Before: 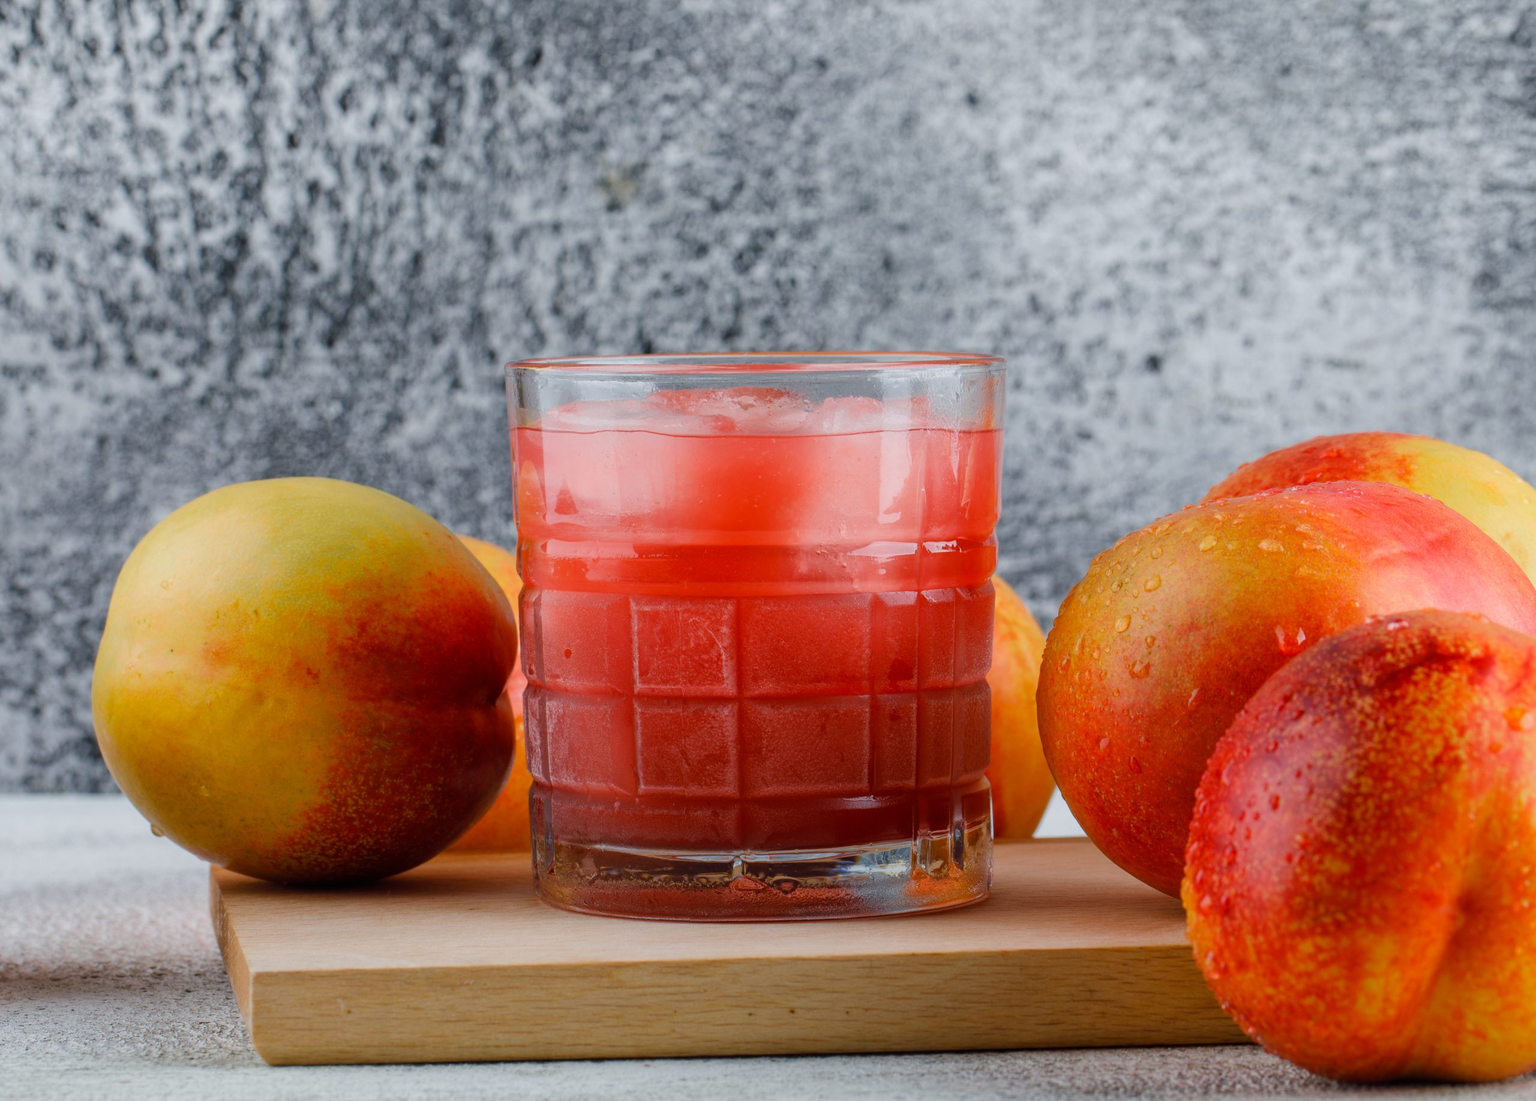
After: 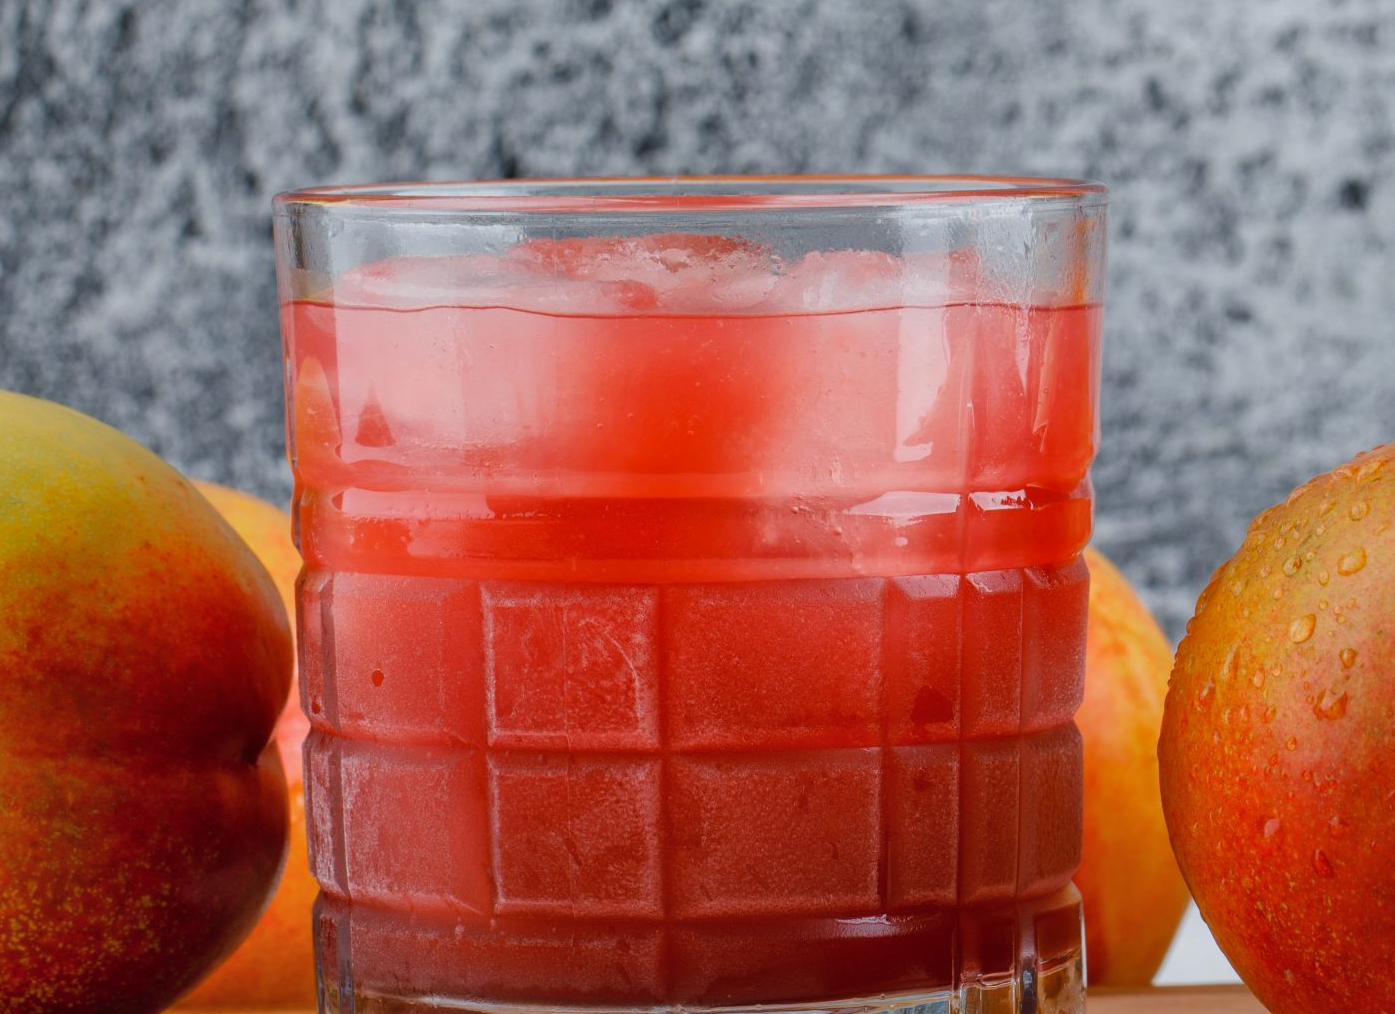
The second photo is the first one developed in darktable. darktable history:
crop and rotate: left 22.25%, top 22.446%, right 23.234%, bottom 22.263%
shadows and highlights: low approximation 0.01, soften with gaussian
